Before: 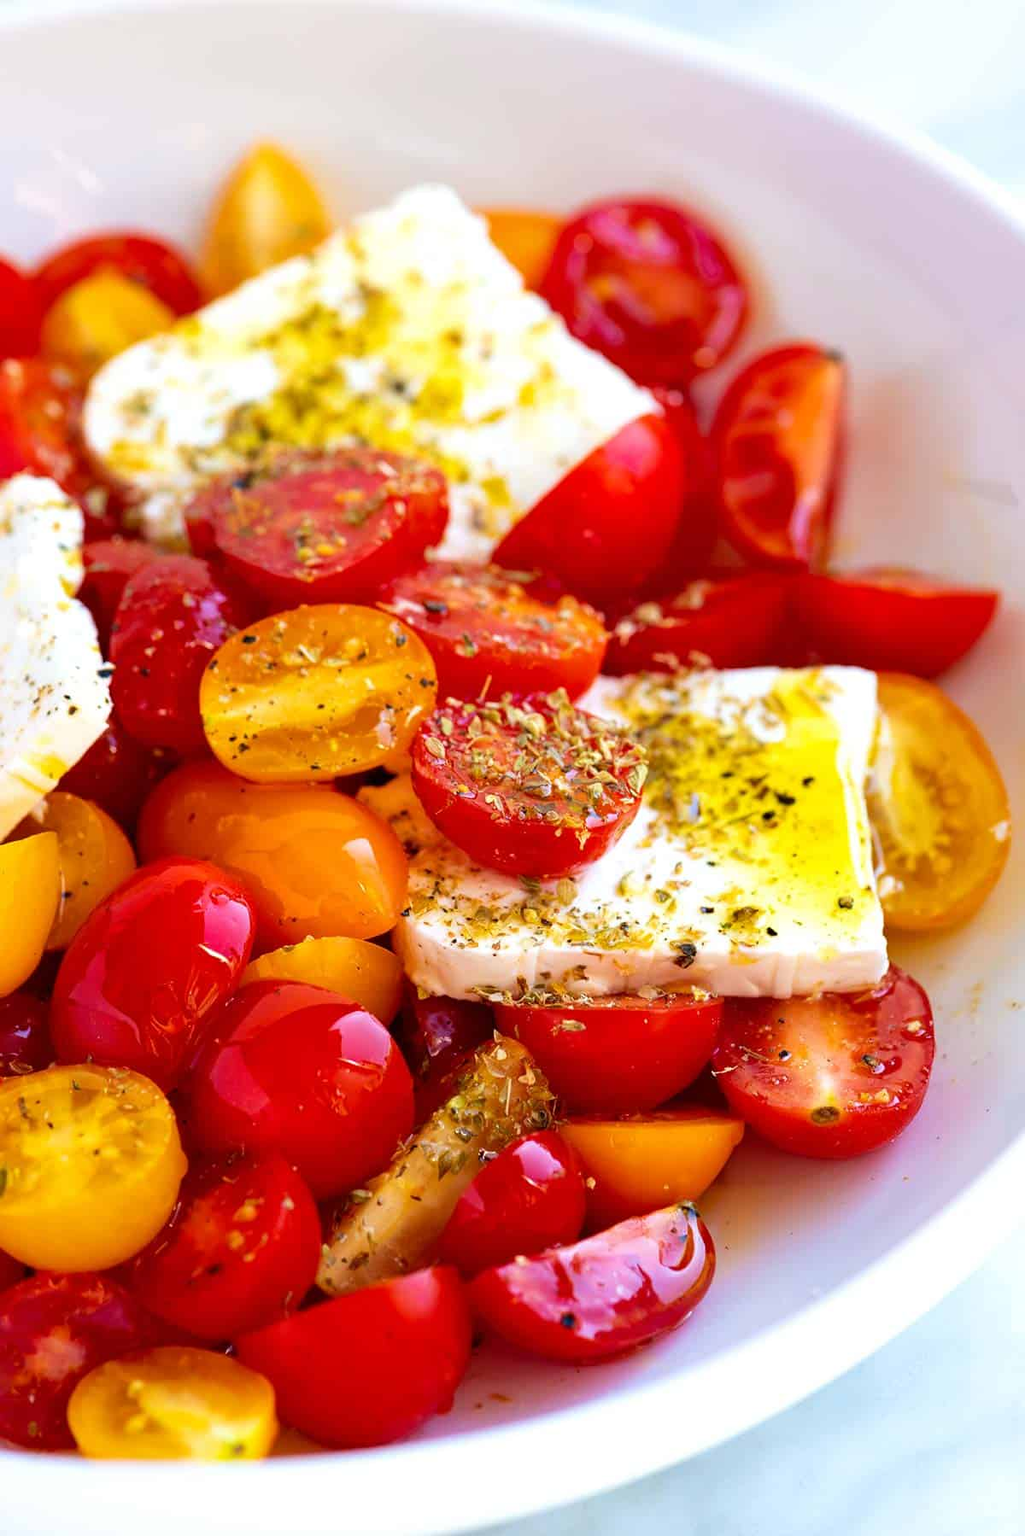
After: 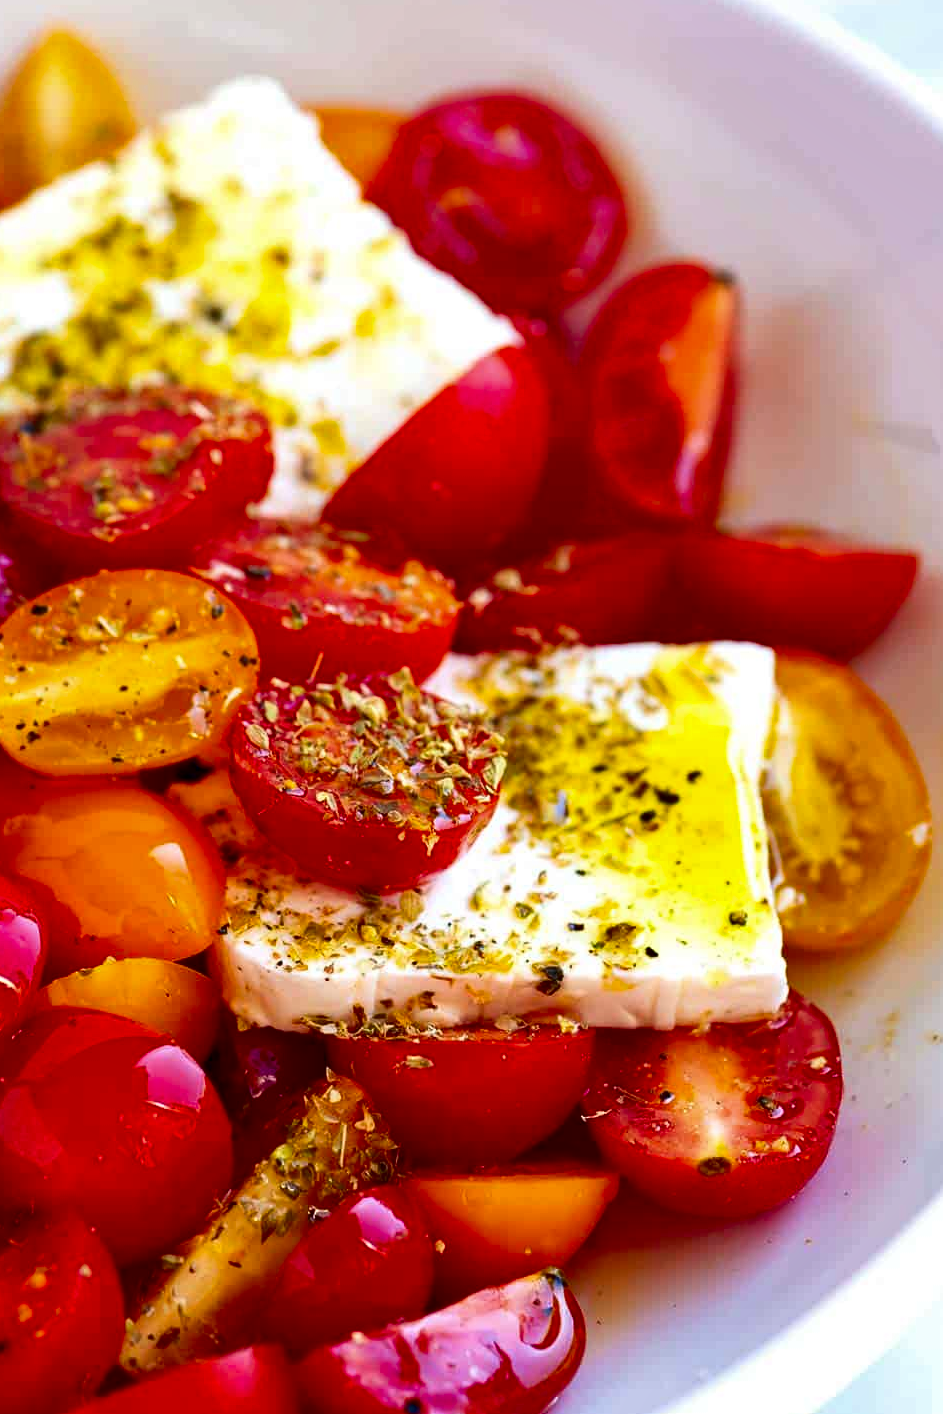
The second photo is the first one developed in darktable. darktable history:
crop and rotate: left 21.029%, top 7.765%, right 0.376%, bottom 13.599%
shadows and highlights: shadows 32.38, highlights -31.9, soften with gaussian
color calibration: illuminant same as pipeline (D50), adaptation XYZ, x 0.346, y 0.358, temperature 5005.34 K
contrast brightness saturation: contrast 0.135, brightness -0.231, saturation 0.147
